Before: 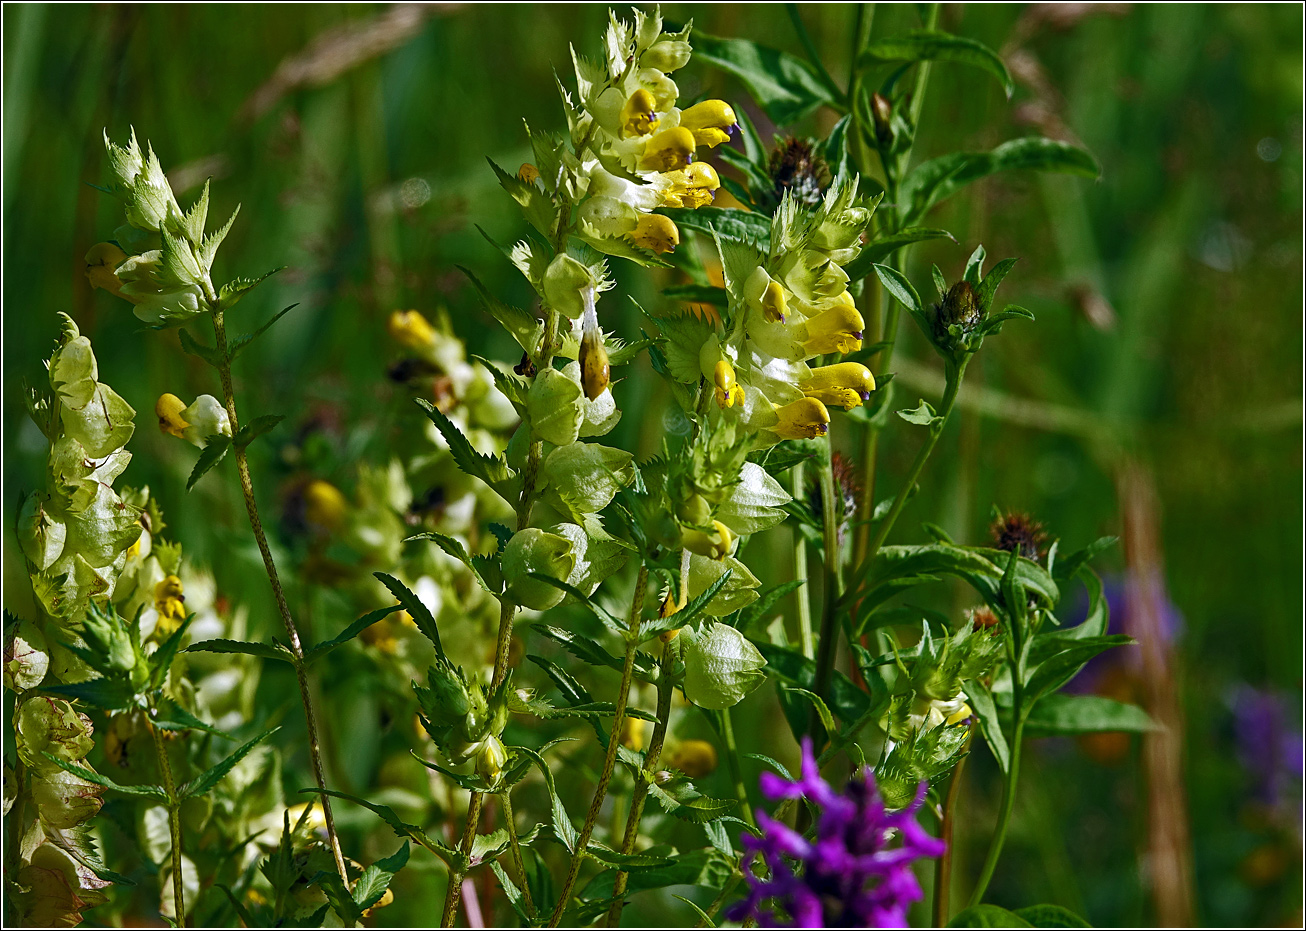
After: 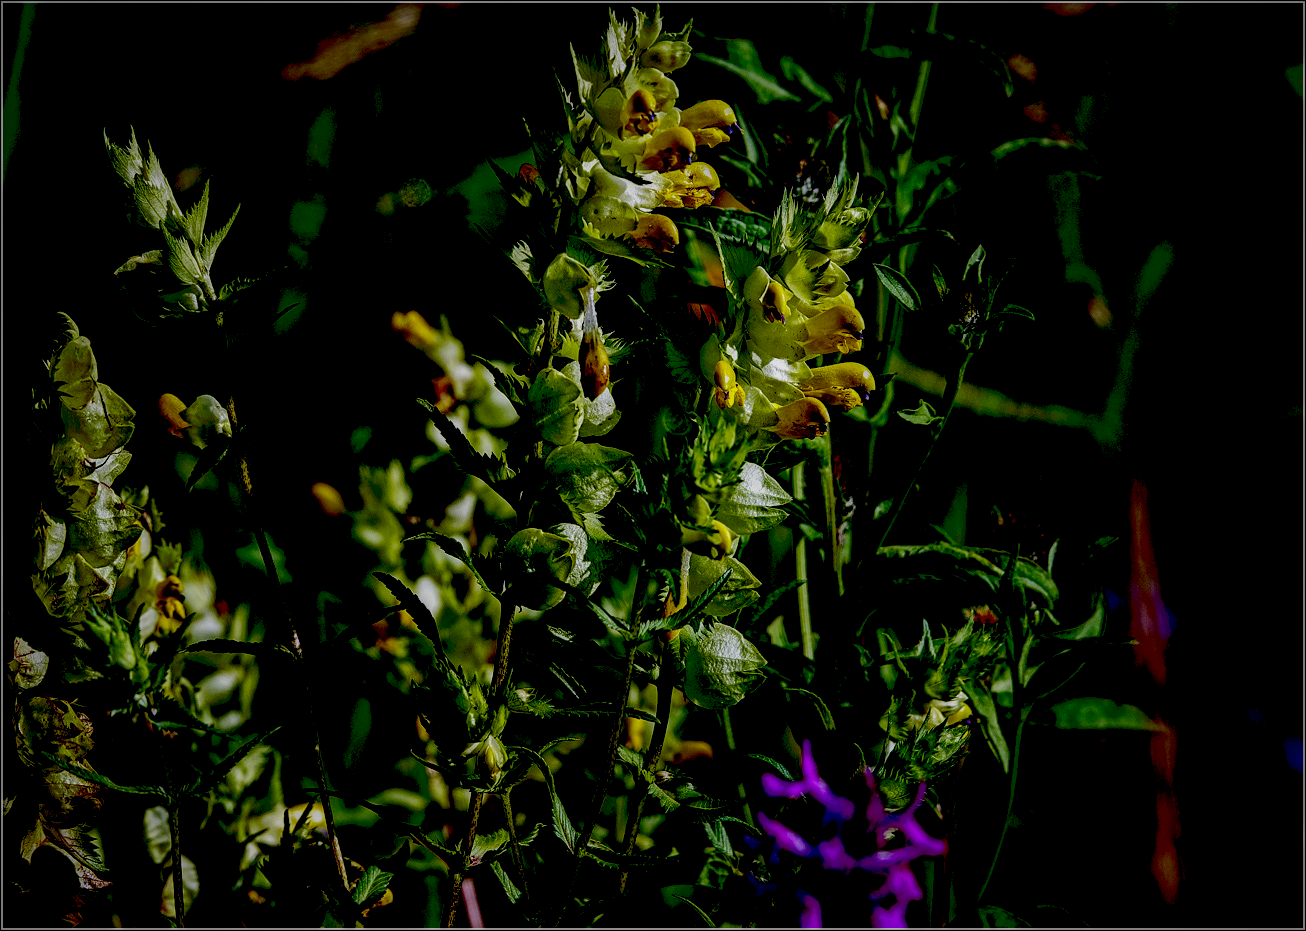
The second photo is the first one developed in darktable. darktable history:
local contrast: on, module defaults
exposure: black level correction 0.1, exposure -0.092 EV, compensate highlight preservation false
